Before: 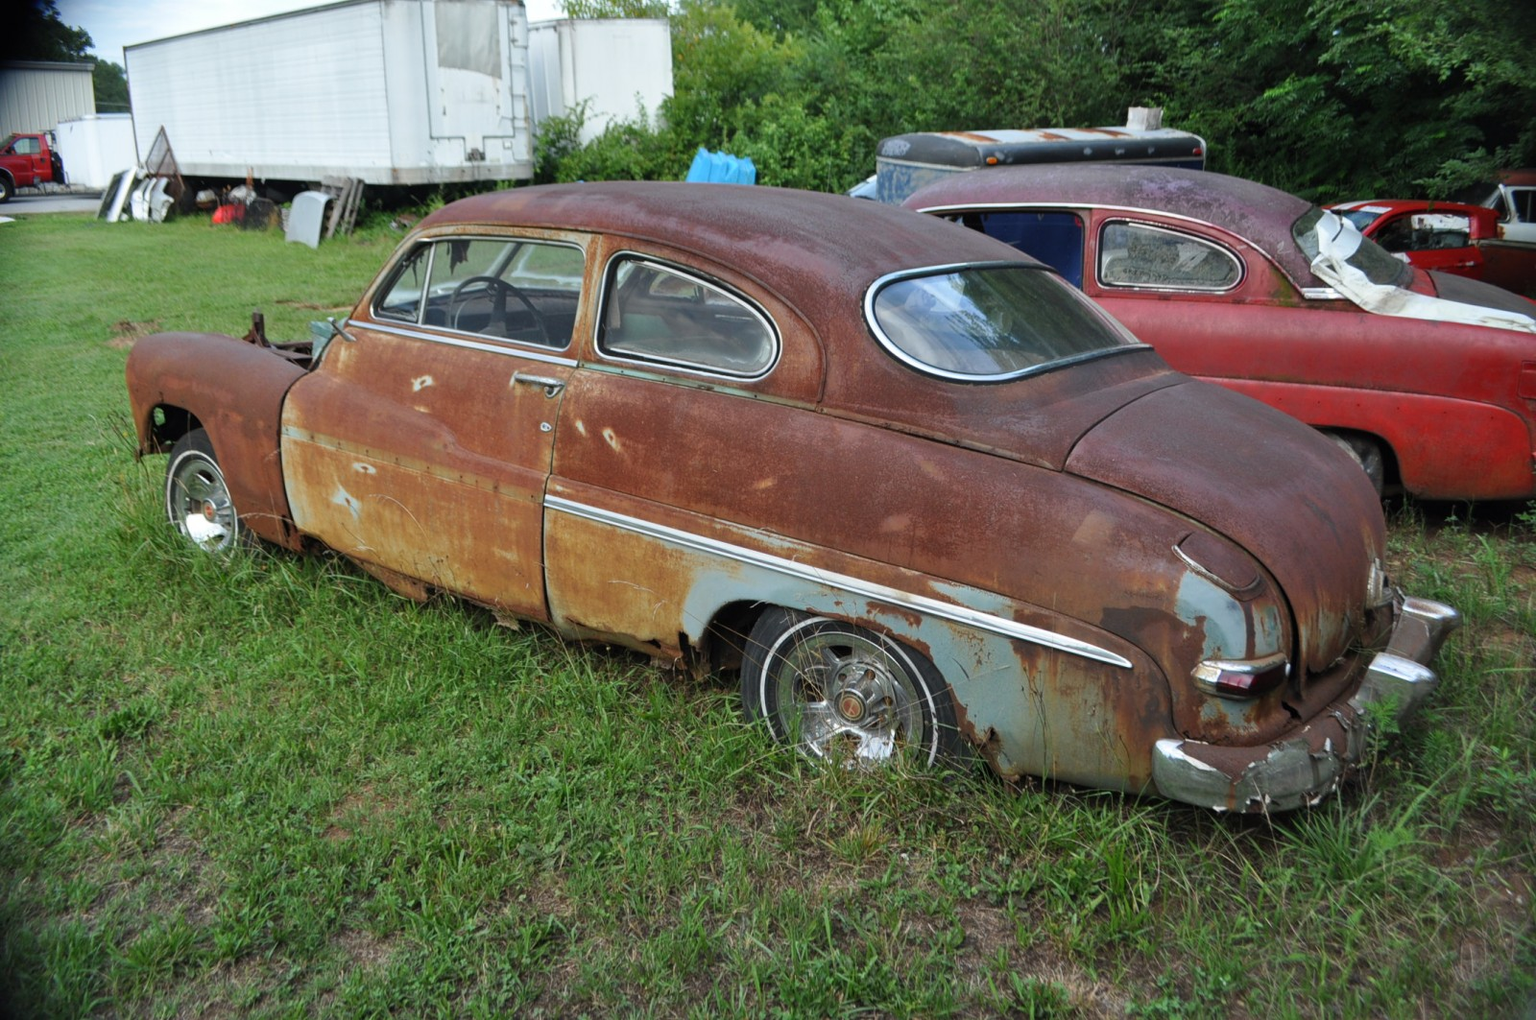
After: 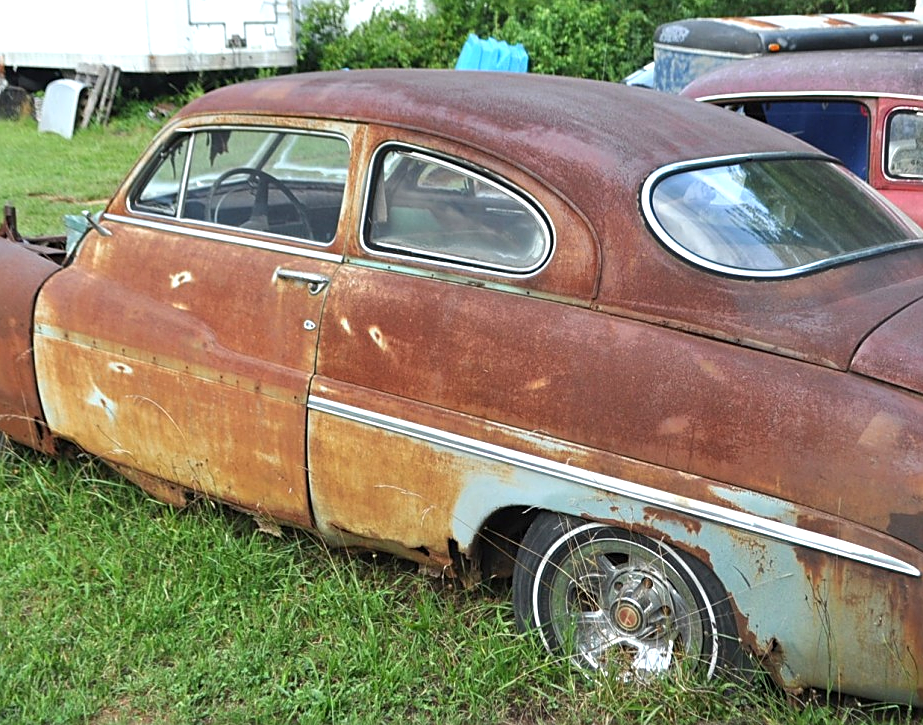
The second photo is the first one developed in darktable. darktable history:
sharpen: on, module defaults
exposure: black level correction 0, exposure 0.698 EV, compensate exposure bias true, compensate highlight preservation false
crop: left 16.203%, top 11.3%, right 26.067%, bottom 20.438%
